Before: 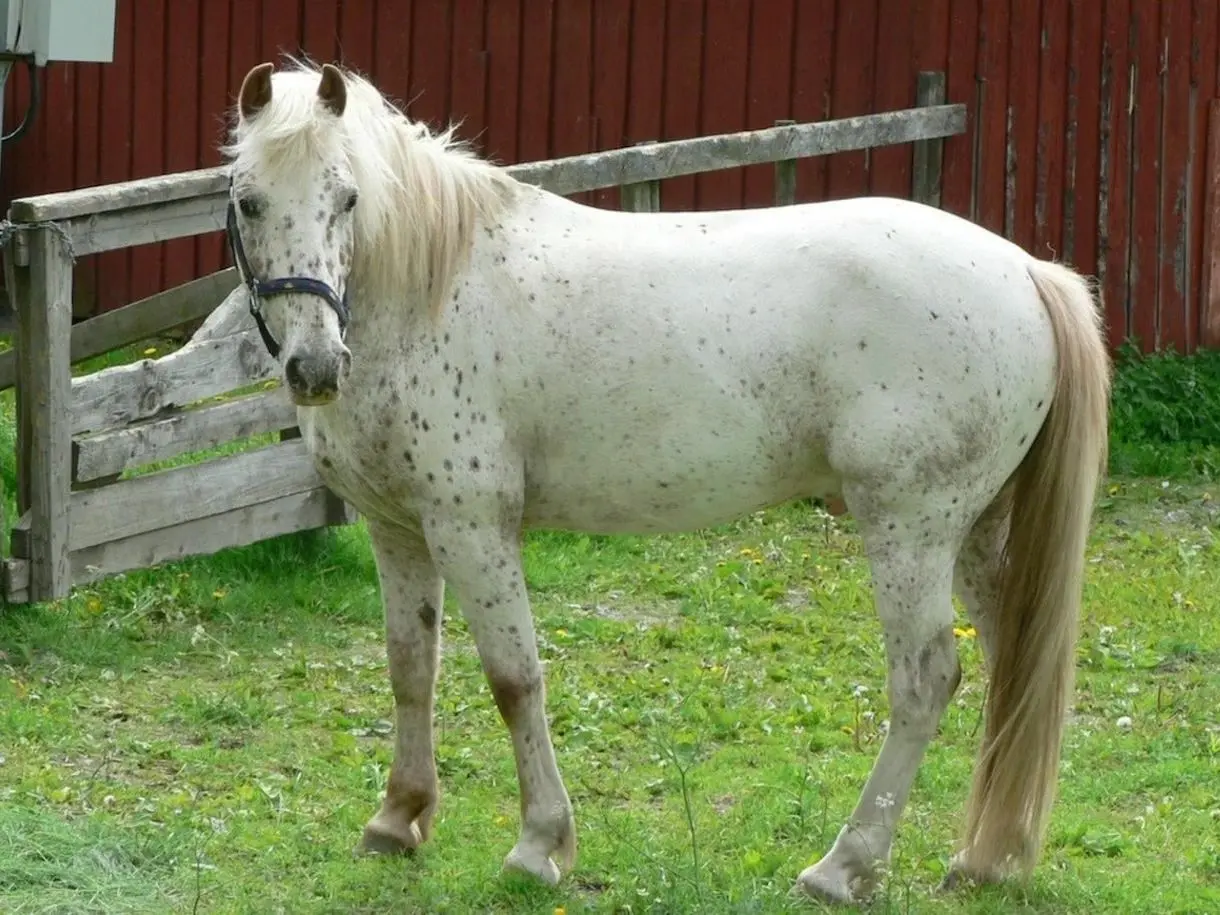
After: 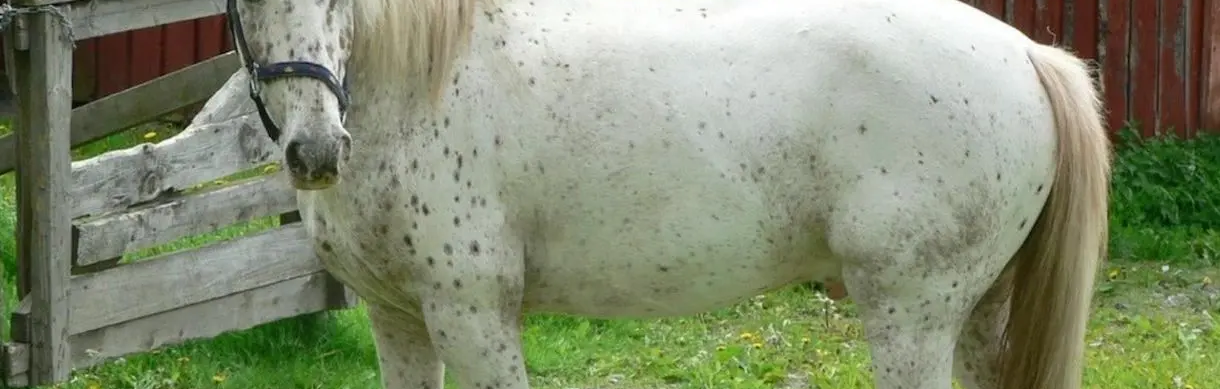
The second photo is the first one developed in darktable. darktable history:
crop and rotate: top 23.642%, bottom 33.785%
